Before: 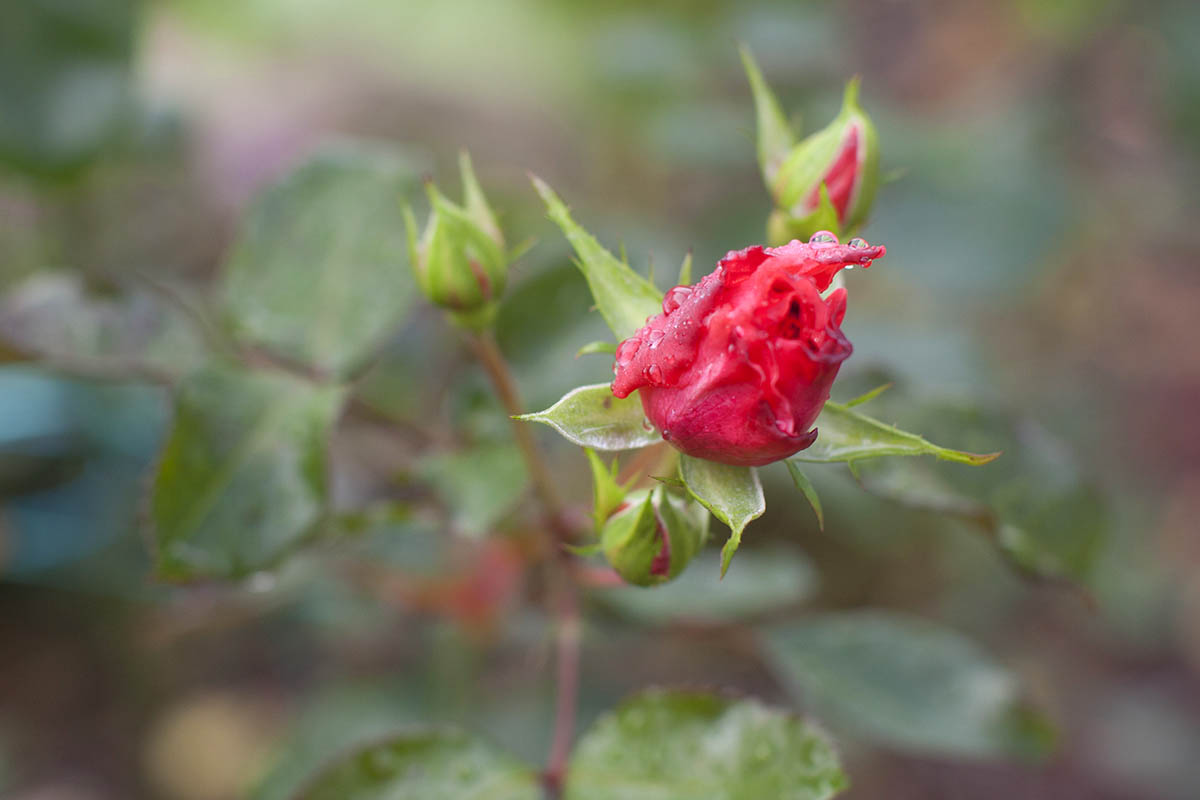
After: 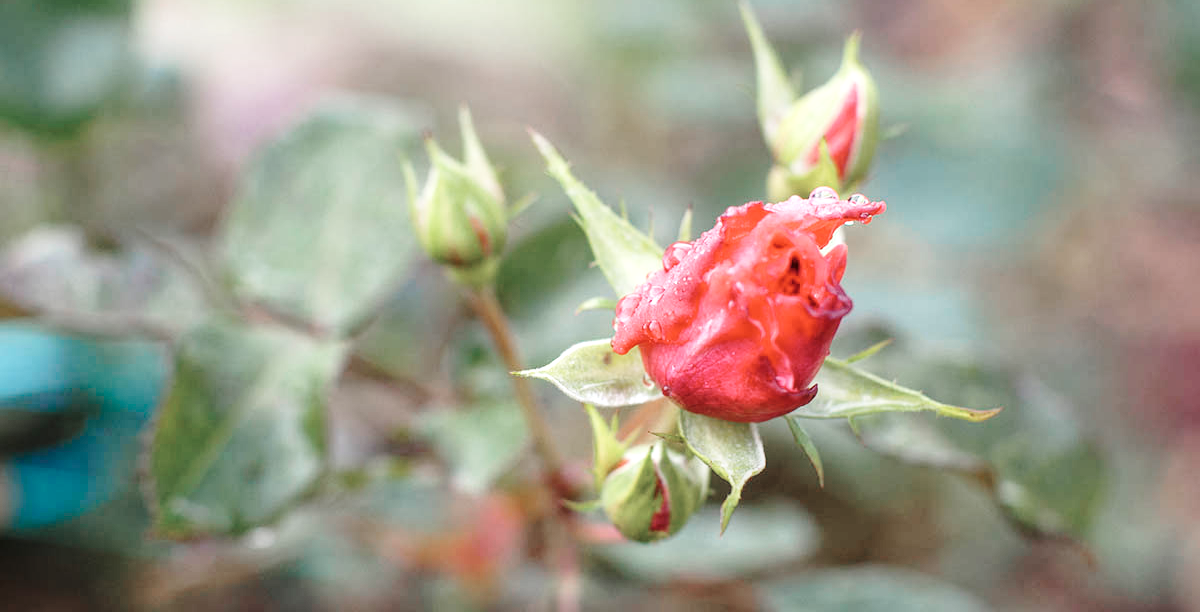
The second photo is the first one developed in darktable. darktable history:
base curve: curves: ch0 [(0, 0) (0.036, 0.037) (0.121, 0.228) (0.46, 0.76) (0.859, 0.983) (1, 1)], preserve colors none
crop: top 5.57%, bottom 17.868%
local contrast: on, module defaults
color zones: curves: ch0 [(0, 0.5) (0.143, 0.5) (0.286, 0.5) (0.429, 0.504) (0.571, 0.5) (0.714, 0.509) (0.857, 0.5) (1, 0.5)]; ch1 [(0, 0.425) (0.143, 0.425) (0.286, 0.375) (0.429, 0.405) (0.571, 0.5) (0.714, 0.47) (0.857, 0.425) (1, 0.435)]; ch2 [(0, 0.5) (0.143, 0.5) (0.286, 0.5) (0.429, 0.517) (0.571, 0.5) (0.714, 0.51) (0.857, 0.5) (1, 0.5)], mix 101.24%
